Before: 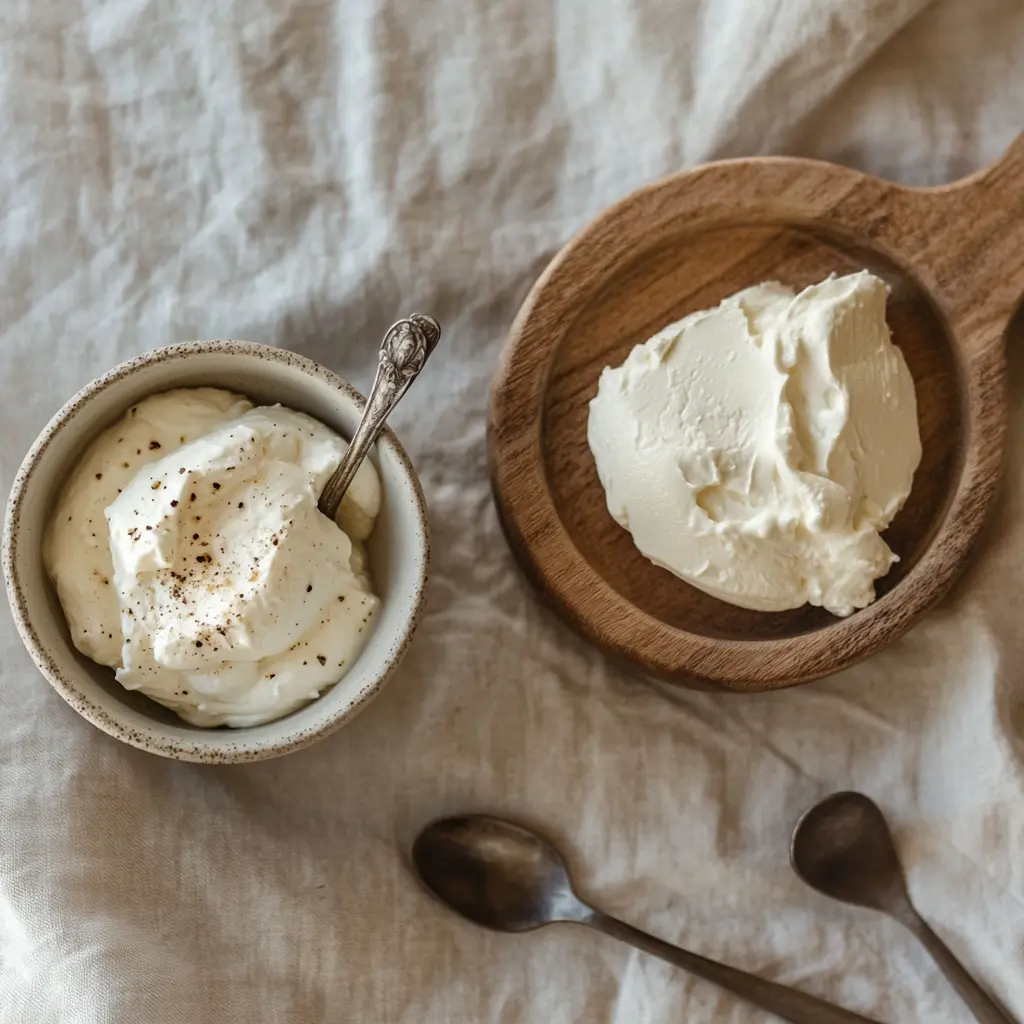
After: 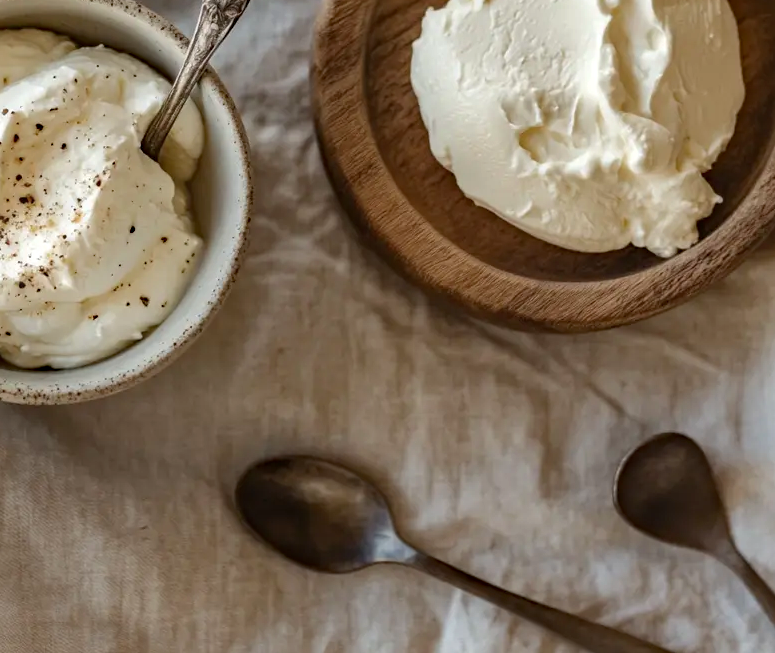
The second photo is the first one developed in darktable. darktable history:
crop and rotate: left 17.299%, top 35.115%, right 7.015%, bottom 1.024%
rotate and perspective: automatic cropping original format, crop left 0, crop top 0
haze removal: compatibility mode true, adaptive false
